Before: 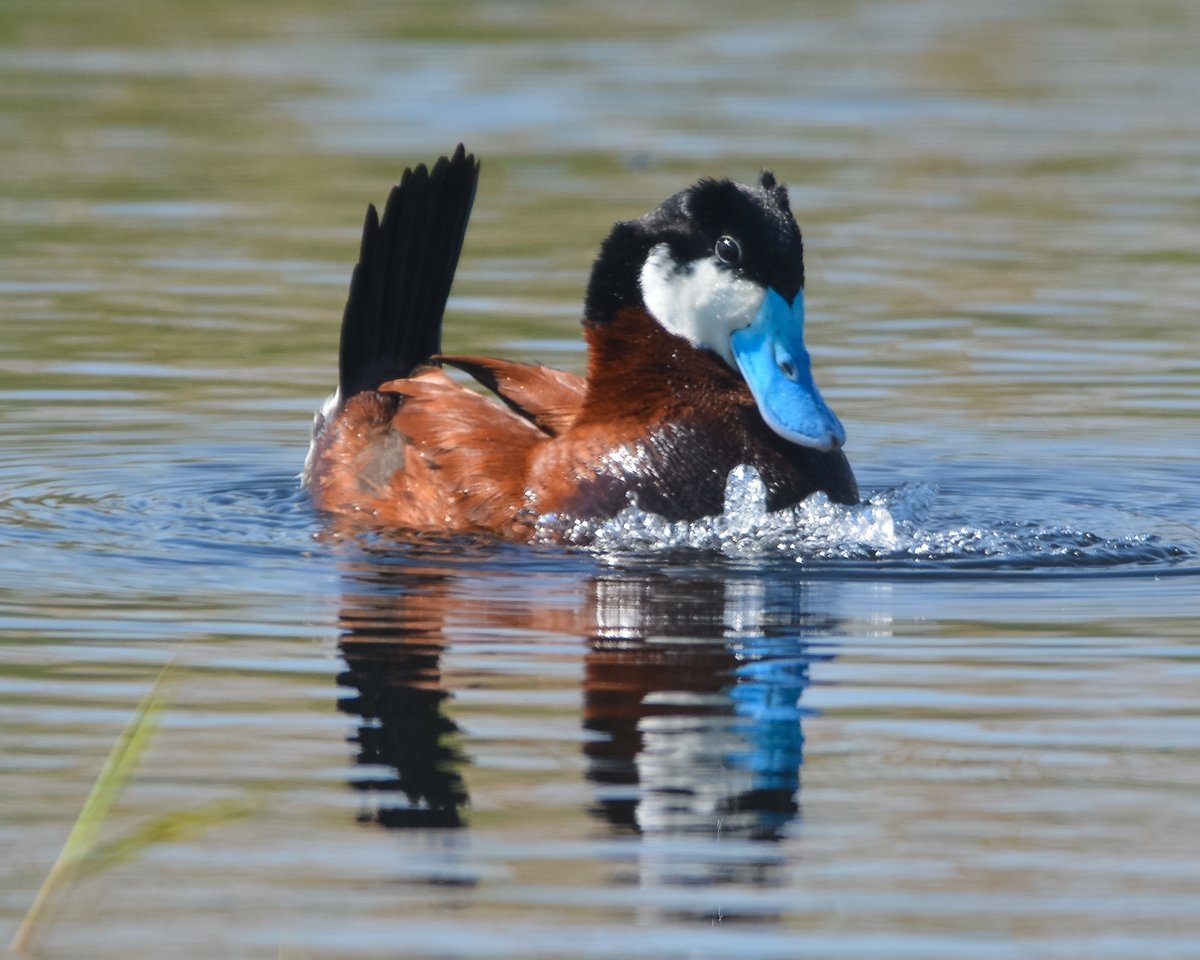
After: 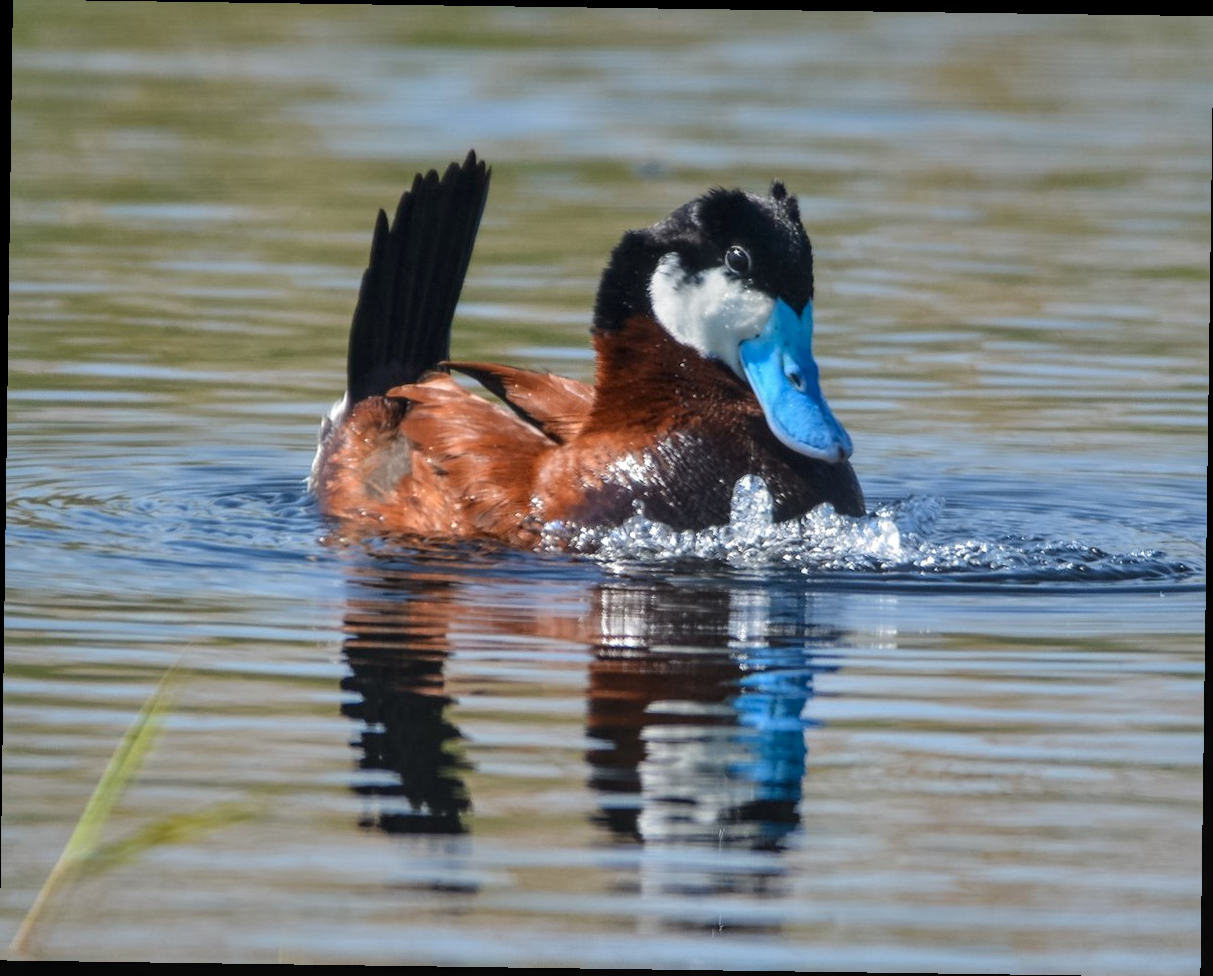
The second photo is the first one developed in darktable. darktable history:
local contrast: on, module defaults
rotate and perspective: rotation 0.8°, automatic cropping off
